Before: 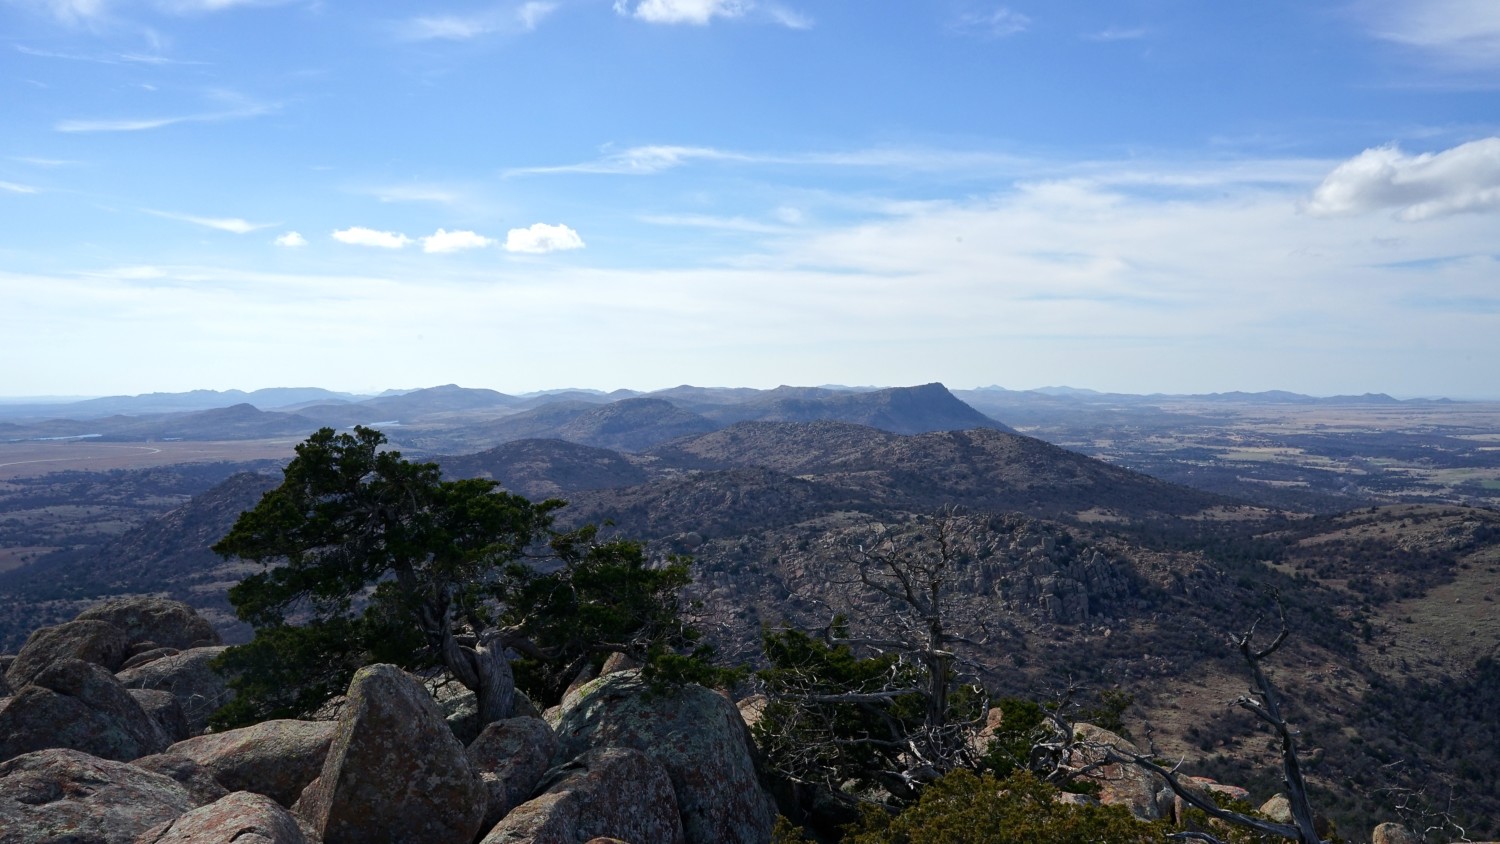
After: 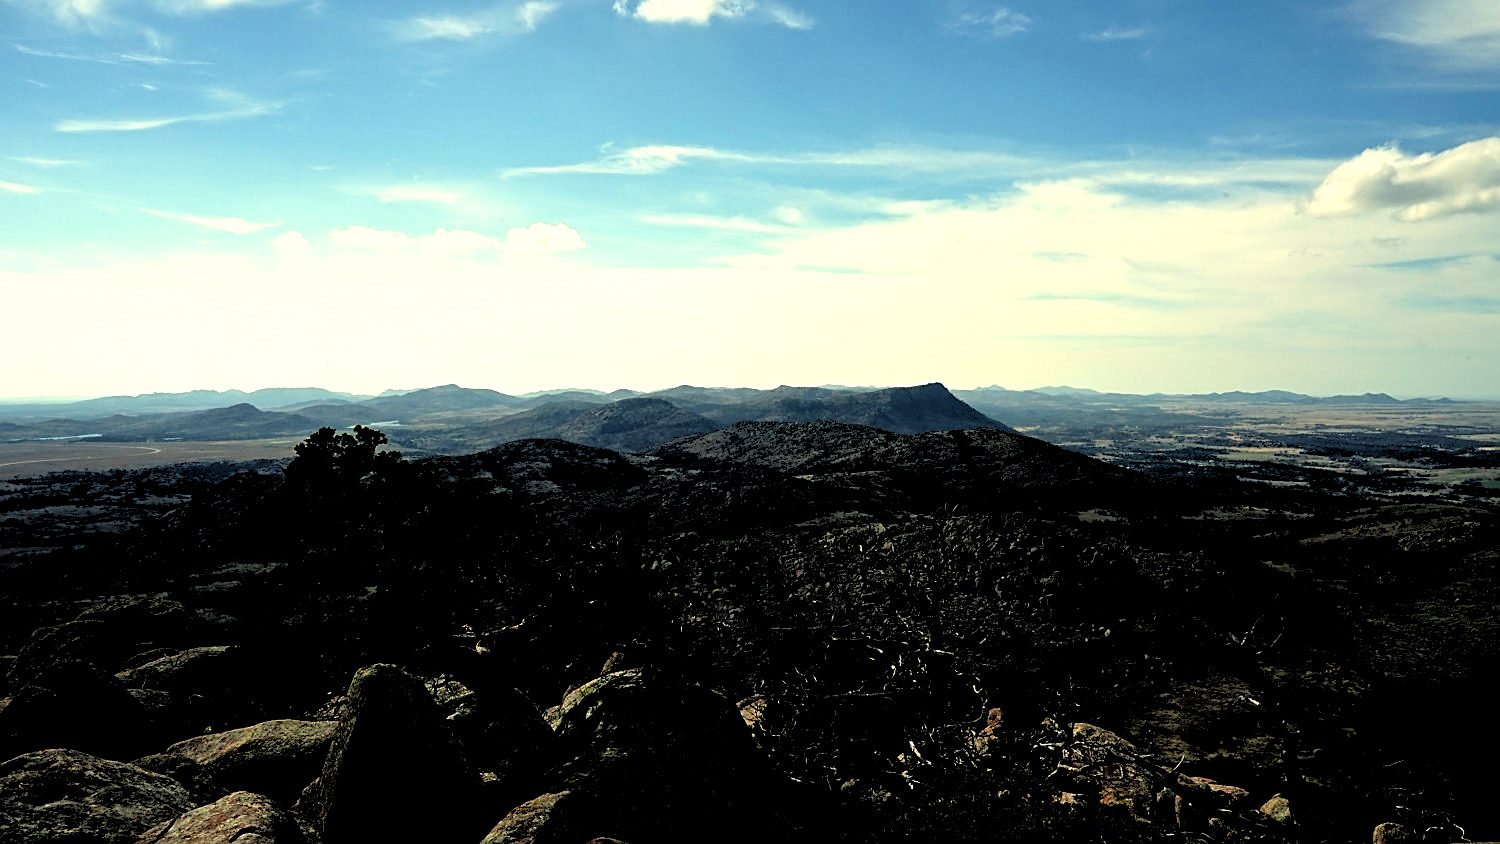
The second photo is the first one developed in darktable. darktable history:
rgb levels: levels [[0.034, 0.472, 0.904], [0, 0.5, 1], [0, 0.5, 1]]
sharpen: on, module defaults
color balance: mode lift, gamma, gain (sRGB), lift [1.014, 0.966, 0.918, 0.87], gamma [0.86, 0.734, 0.918, 0.976], gain [1.063, 1.13, 1.063, 0.86]
